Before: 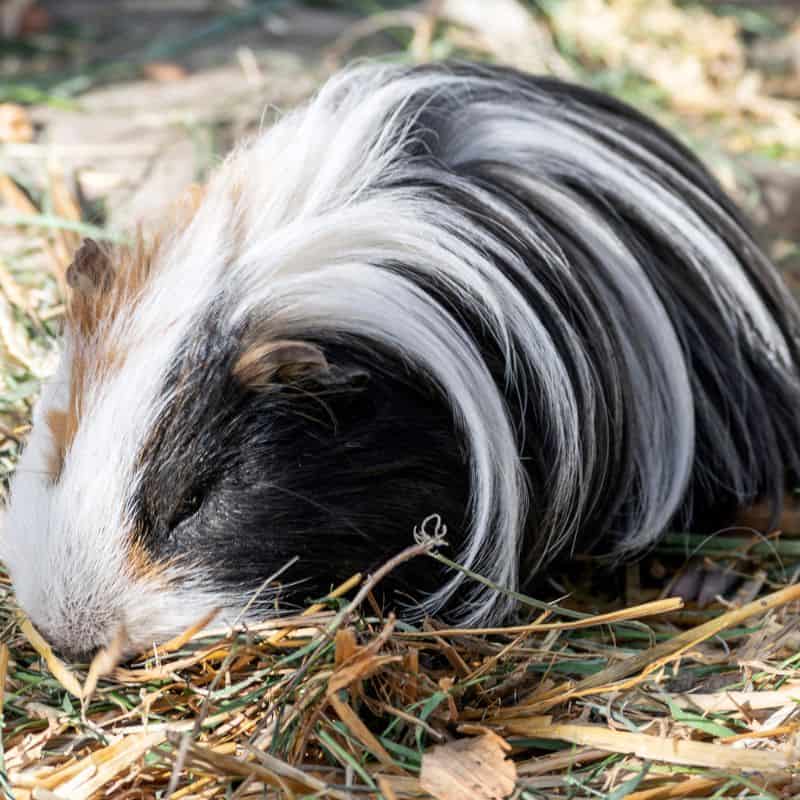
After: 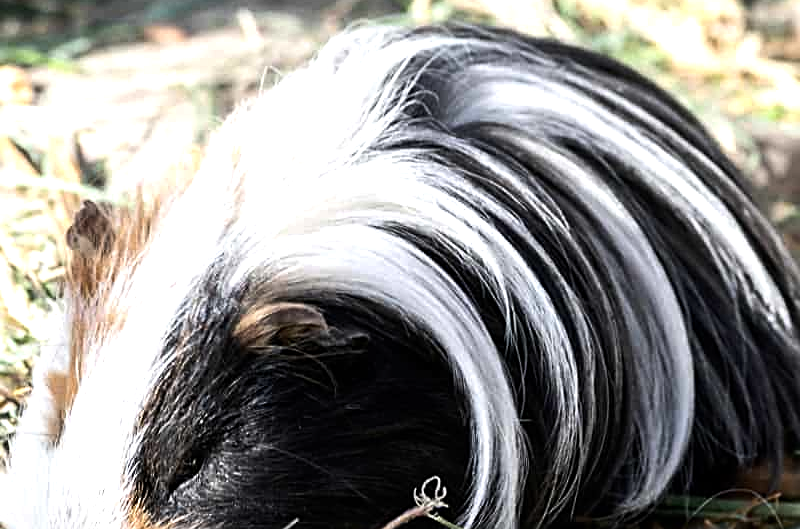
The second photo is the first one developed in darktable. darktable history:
crop and rotate: top 4.828%, bottom 28.98%
sharpen: on, module defaults
tone equalizer: -8 EV -0.733 EV, -7 EV -0.686 EV, -6 EV -0.619 EV, -5 EV -0.378 EV, -3 EV 0.381 EV, -2 EV 0.6 EV, -1 EV 0.686 EV, +0 EV 0.735 EV, edges refinement/feathering 500, mask exposure compensation -1.57 EV, preserve details no
